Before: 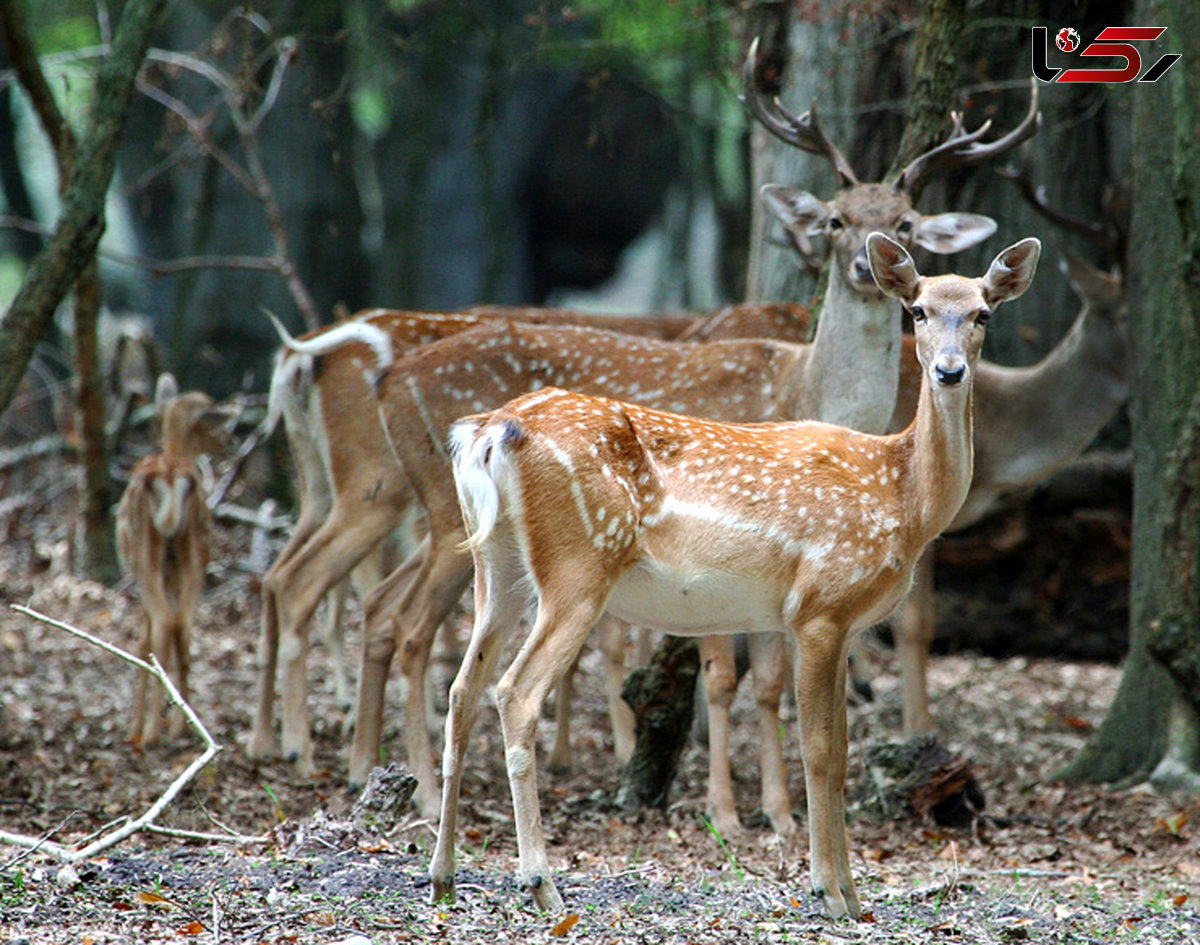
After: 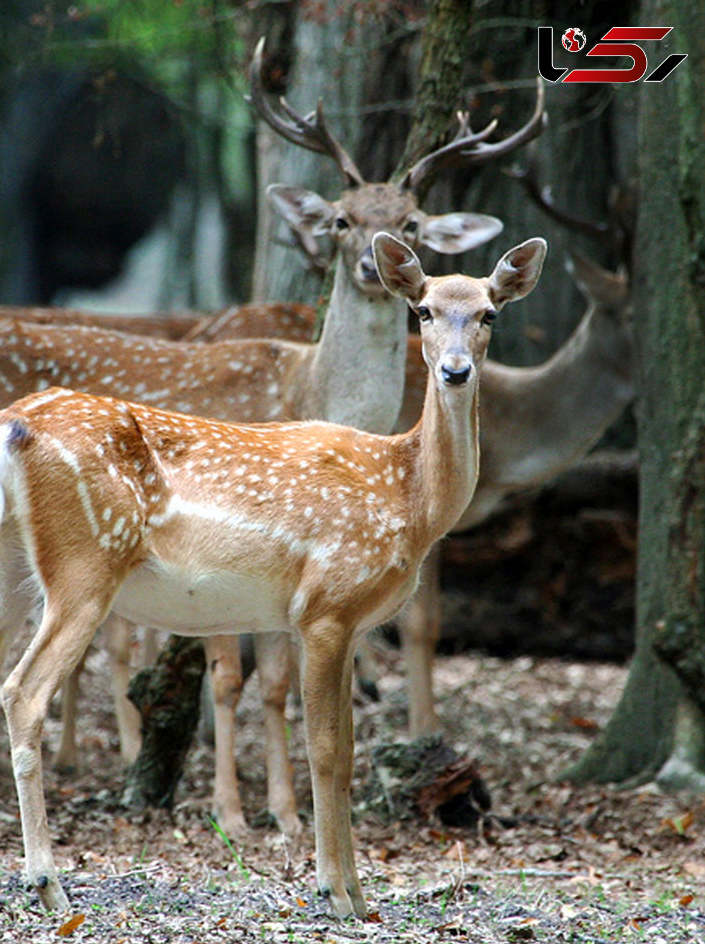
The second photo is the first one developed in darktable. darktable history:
crop: left 41.193%
